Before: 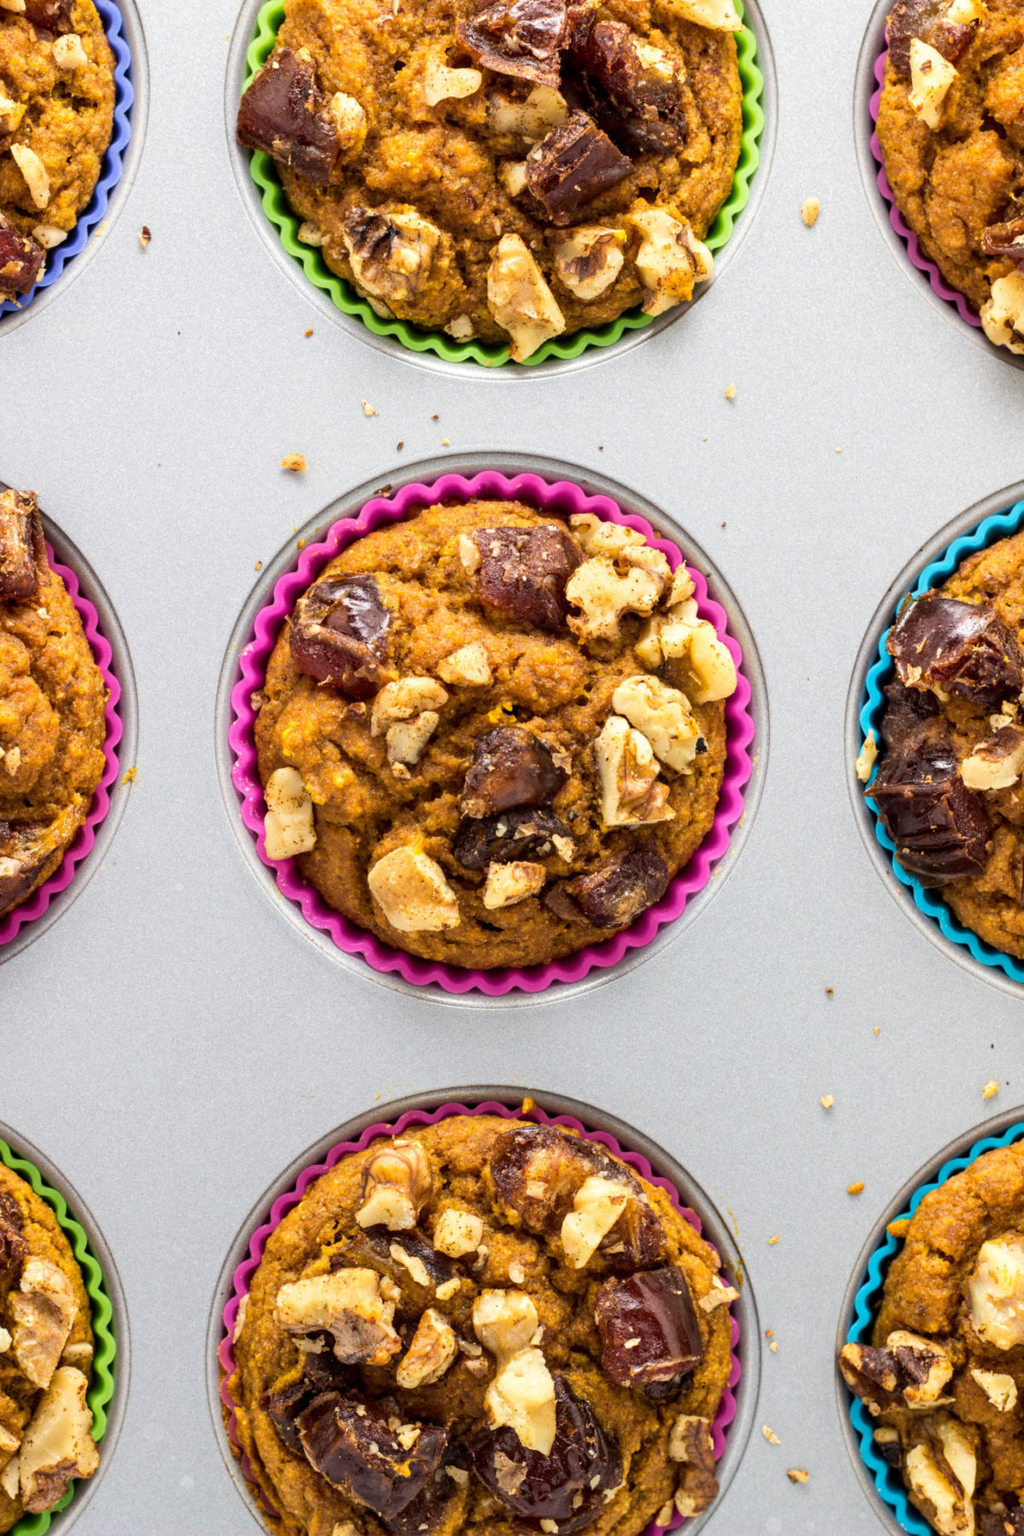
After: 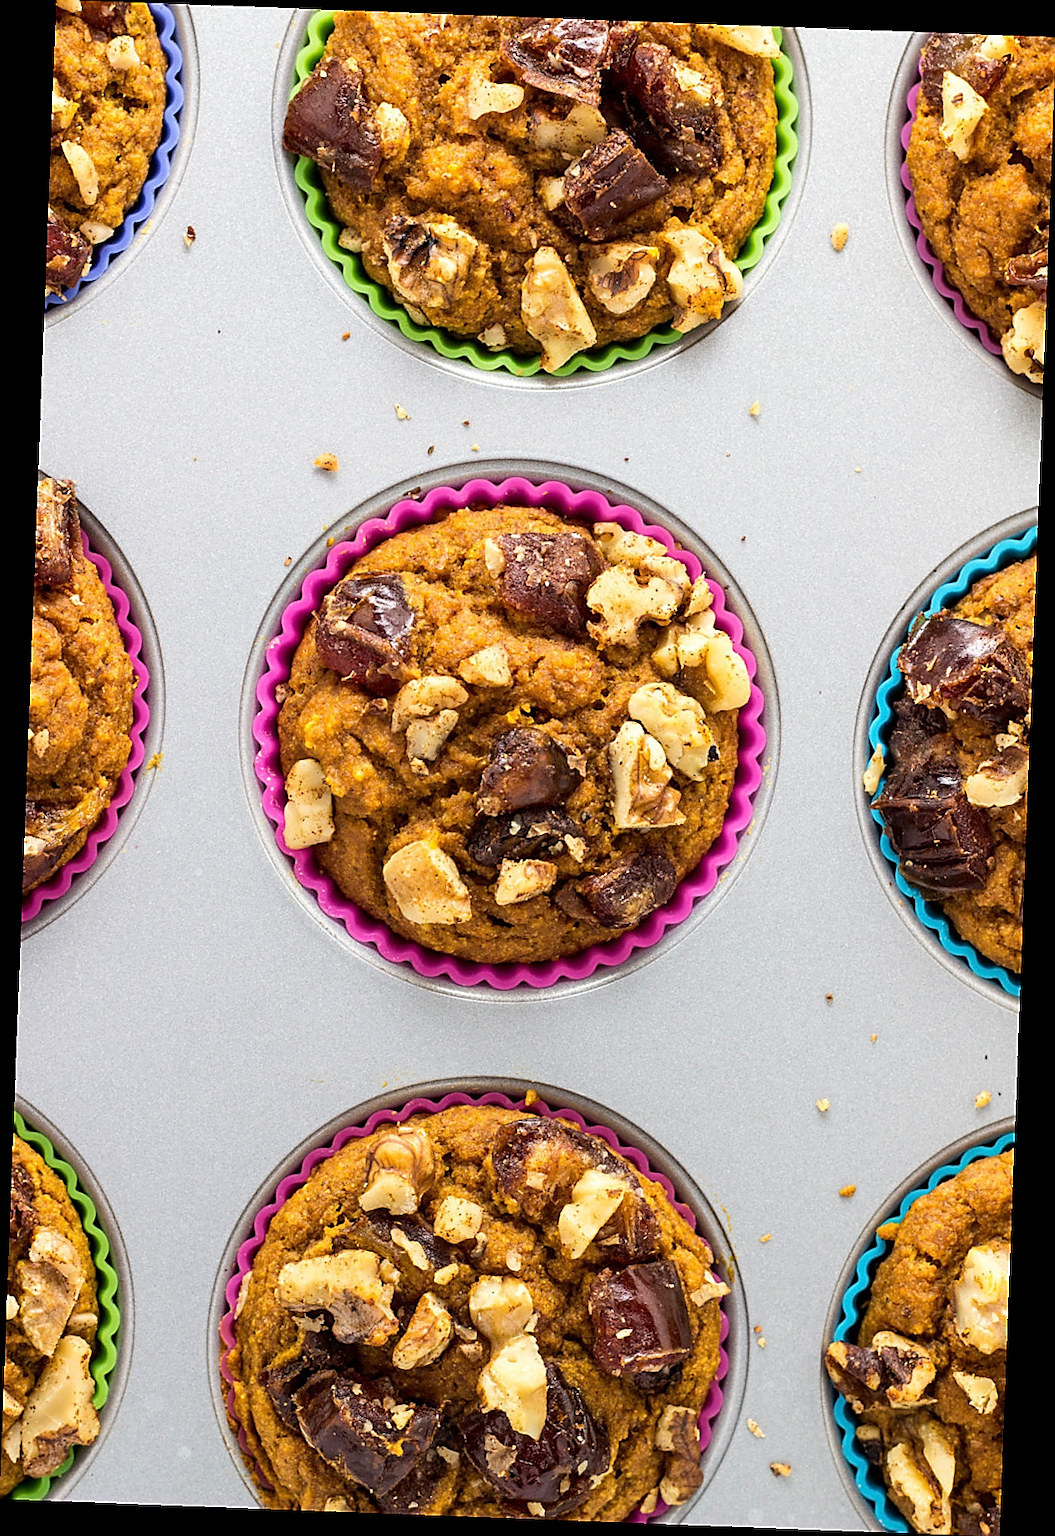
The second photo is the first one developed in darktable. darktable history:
rotate and perspective: rotation 2.17°, automatic cropping off
sharpen: radius 1.4, amount 1.25, threshold 0.7
